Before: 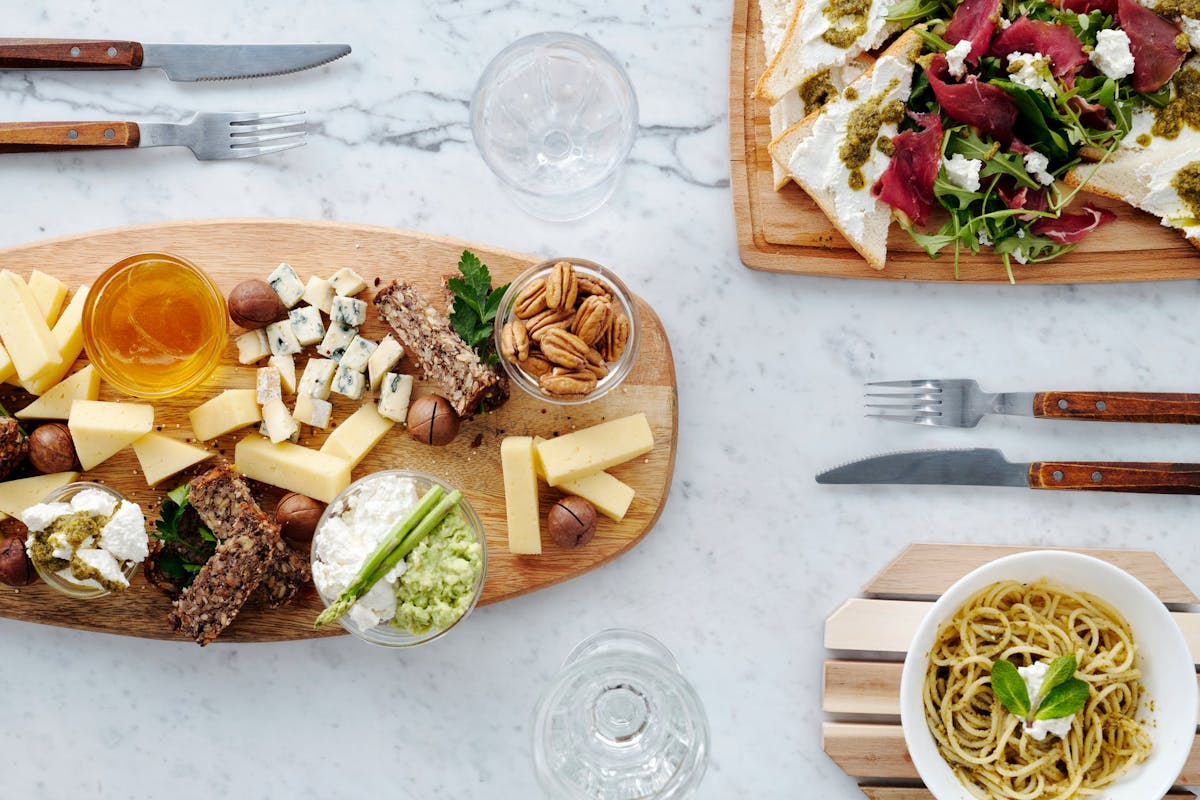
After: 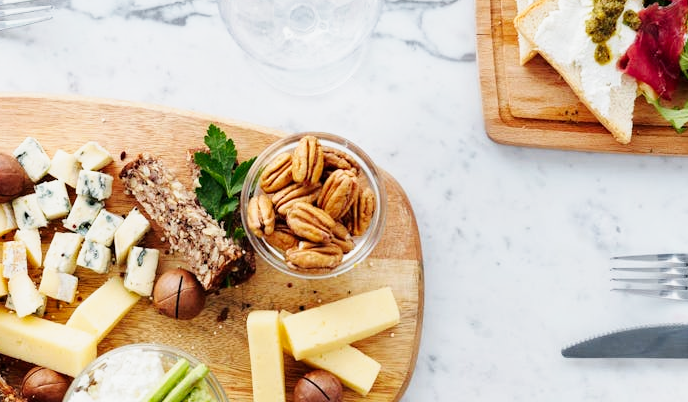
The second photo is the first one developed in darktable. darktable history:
tone curve: curves: ch0 [(0, 0) (0.091, 0.077) (0.517, 0.574) (0.745, 0.82) (0.844, 0.908) (0.909, 0.942) (1, 0.973)]; ch1 [(0, 0) (0.437, 0.404) (0.5, 0.5) (0.534, 0.546) (0.58, 0.603) (0.616, 0.649) (1, 1)]; ch2 [(0, 0) (0.442, 0.415) (0.5, 0.5) (0.535, 0.547) (0.585, 0.62) (1, 1)], preserve colors none
crop: left 21.189%, top 15.786%, right 21.428%, bottom 33.863%
